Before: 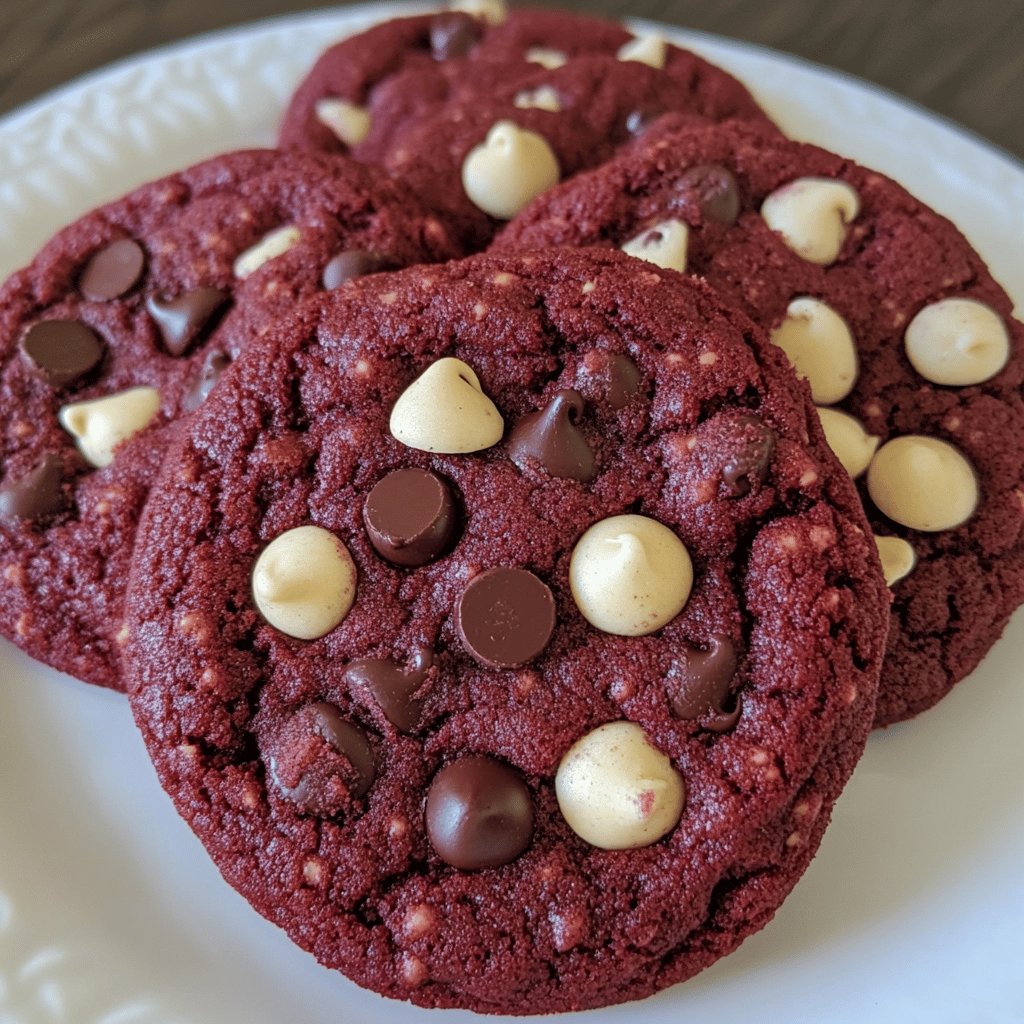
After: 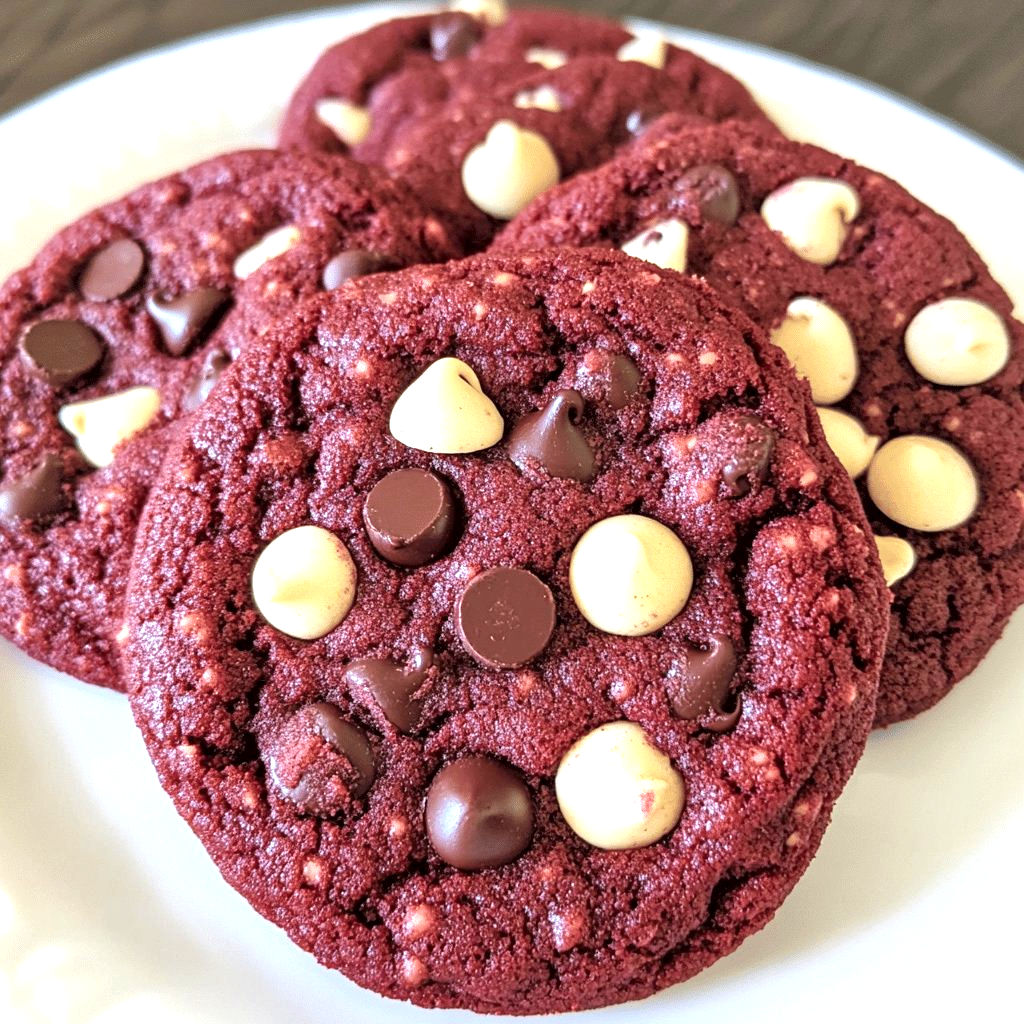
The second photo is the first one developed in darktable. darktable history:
exposure: exposure 1.16 EV, compensate exposure bias true, compensate highlight preservation false
local contrast: mode bilateral grid, contrast 20, coarseness 50, detail 130%, midtone range 0.2
